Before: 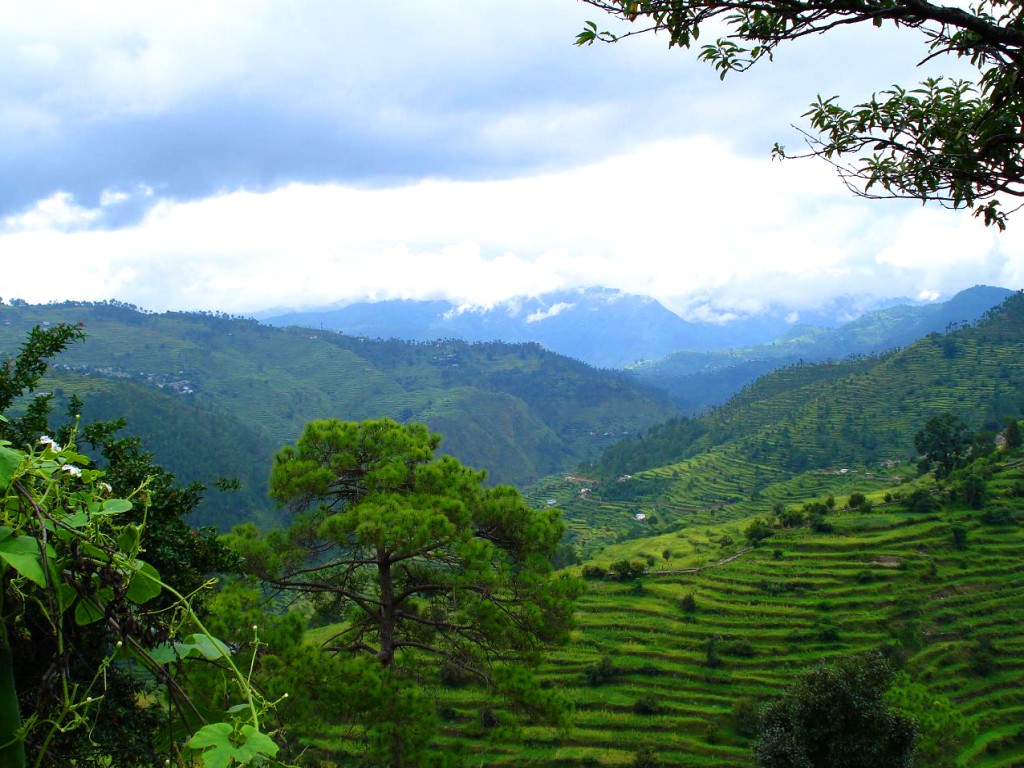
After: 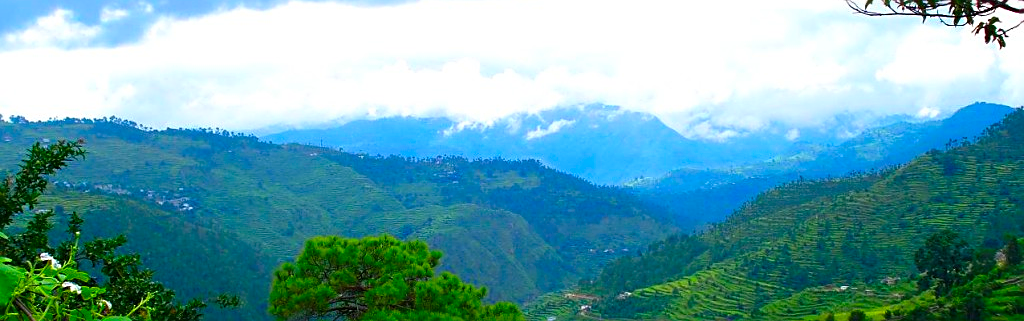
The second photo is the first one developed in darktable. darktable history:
sharpen: on, module defaults
crop and rotate: top 23.84%, bottom 34.294%
color contrast: green-magenta contrast 1.69, blue-yellow contrast 1.49
